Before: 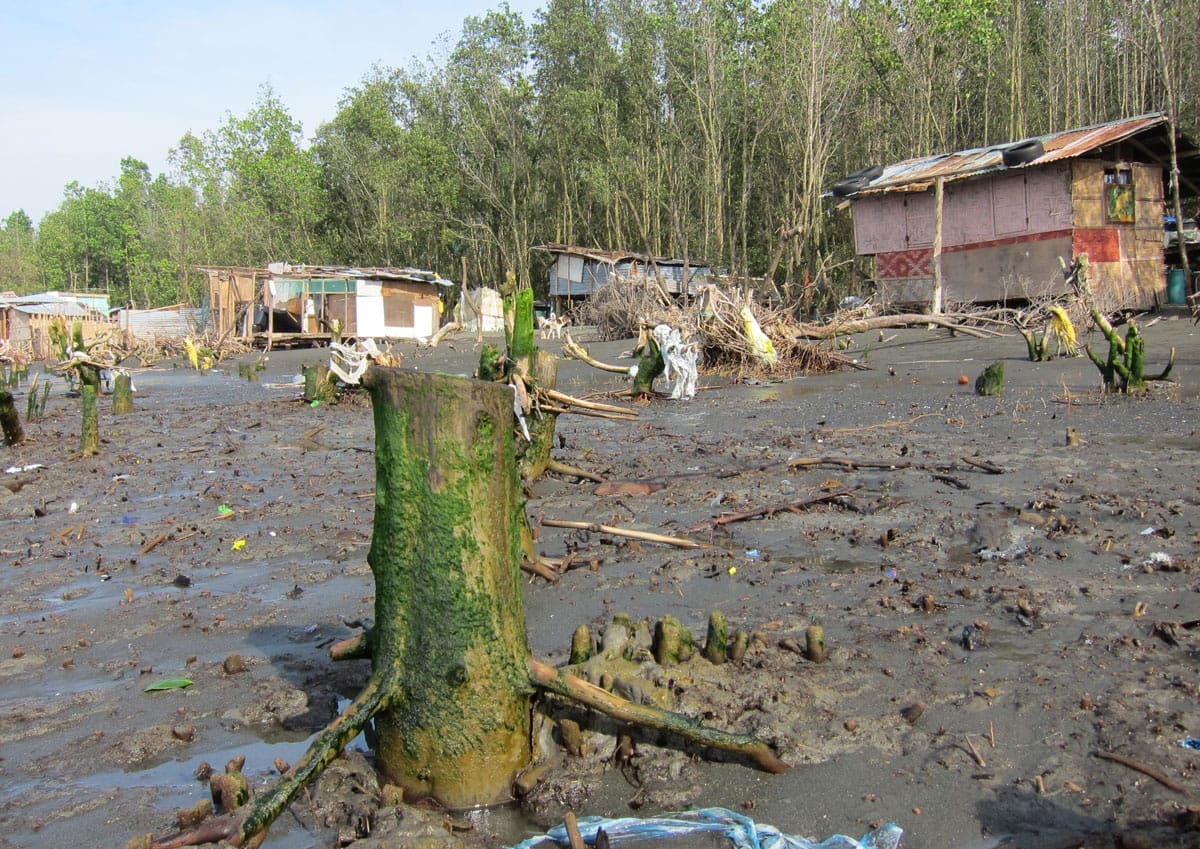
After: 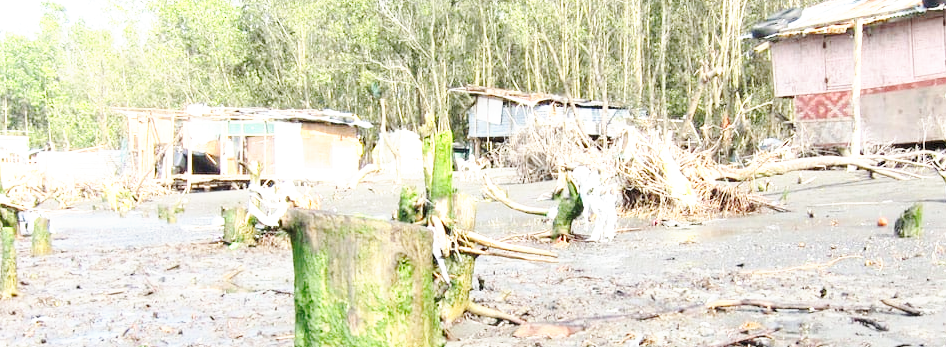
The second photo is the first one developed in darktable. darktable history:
base curve: curves: ch0 [(0, 0) (0.025, 0.046) (0.112, 0.277) (0.467, 0.74) (0.814, 0.929) (1, 0.942)], preserve colors none
crop: left 6.786%, top 18.716%, right 14.361%, bottom 40.36%
exposure: black level correction 0, exposure 1.28 EV, compensate highlight preservation false
levels: black 3.88%, levels [0.026, 0.507, 0.987]
